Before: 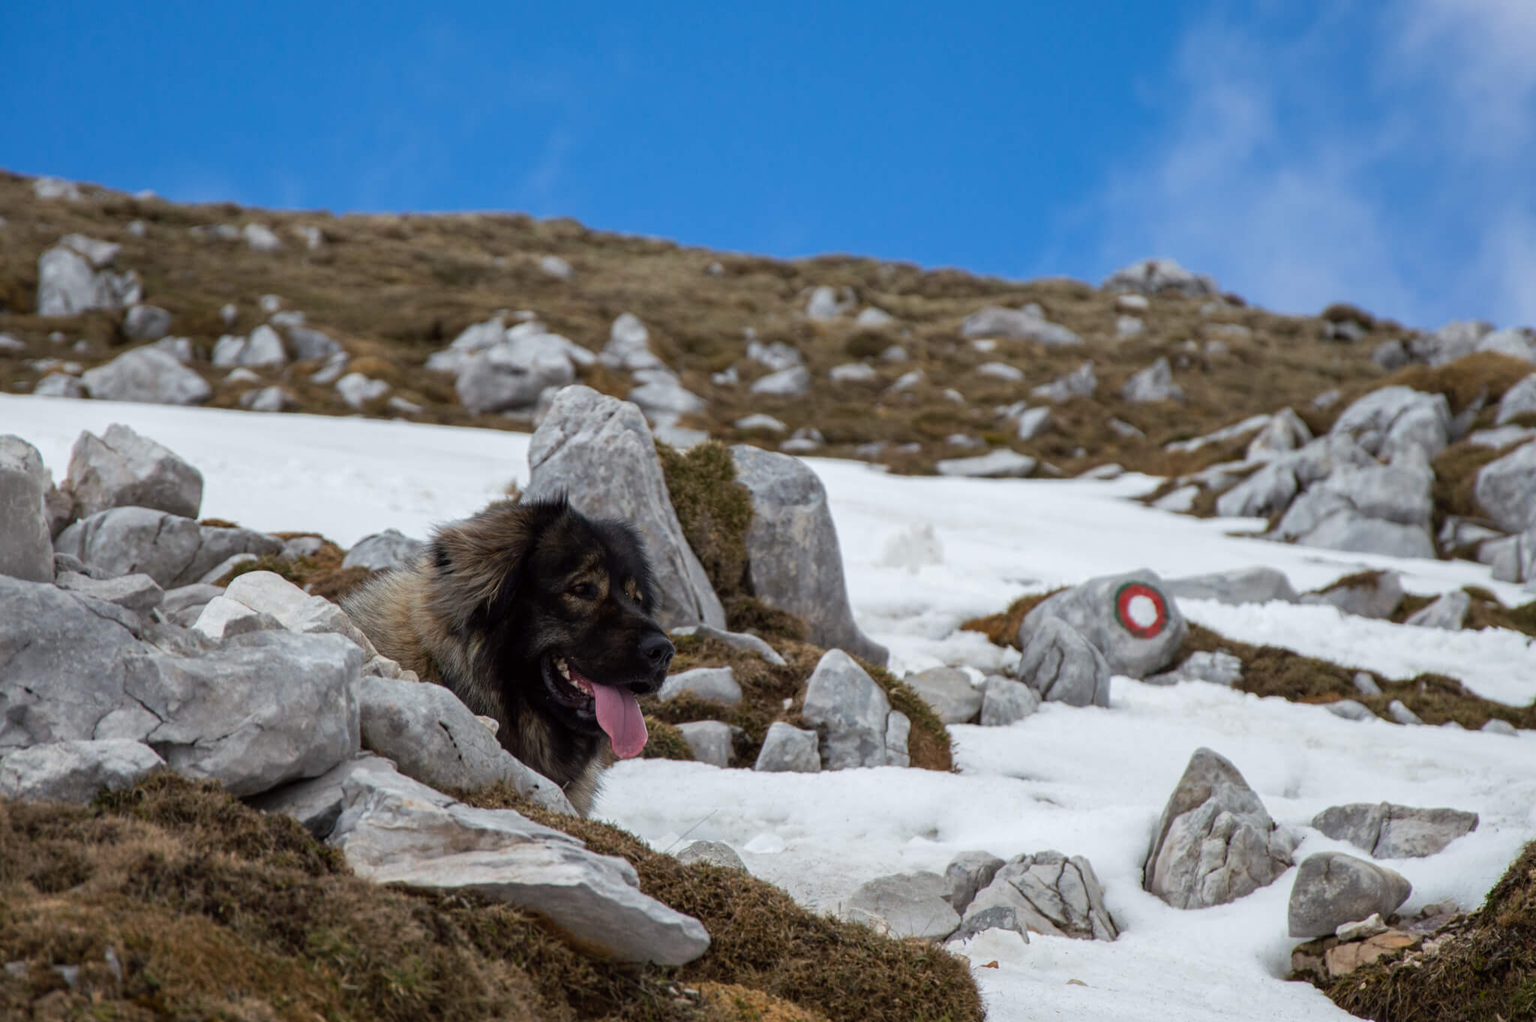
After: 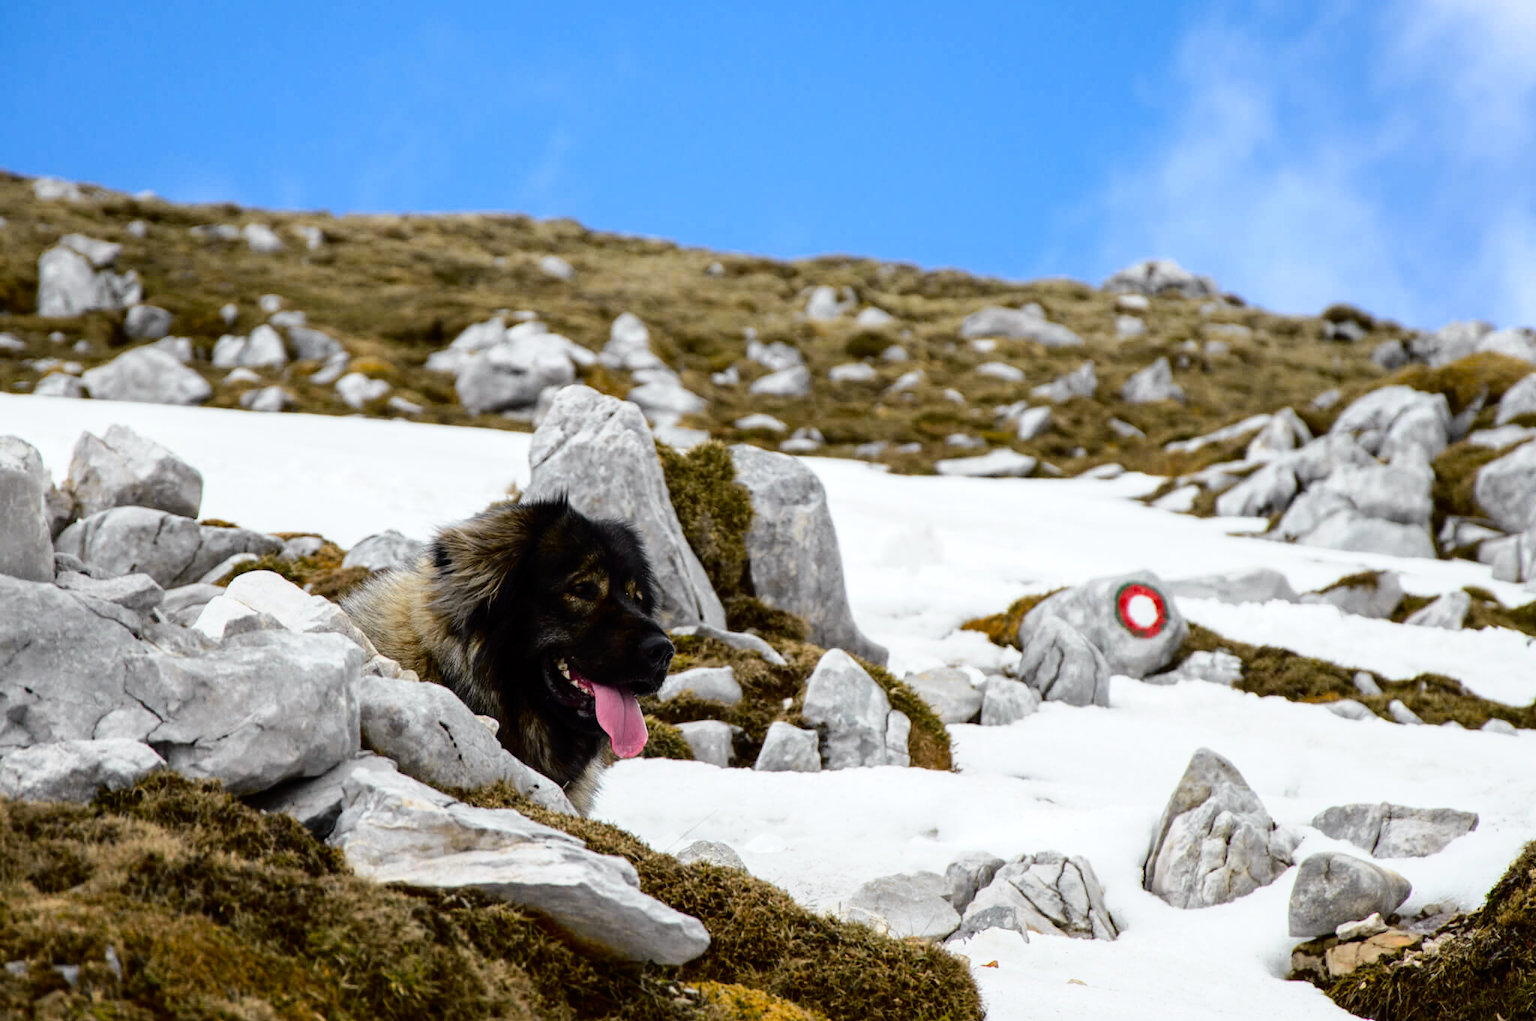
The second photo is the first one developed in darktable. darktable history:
color balance rgb: perceptual saturation grading › global saturation 20%, perceptual saturation grading › highlights -24.94%, perceptual saturation grading › shadows 25.096%
tone curve: curves: ch0 [(0, 0) (0.136, 0.071) (0.346, 0.366) (0.489, 0.573) (0.66, 0.748) (0.858, 0.926) (1, 0.977)]; ch1 [(0, 0) (0.353, 0.344) (0.45, 0.46) (0.498, 0.498) (0.521, 0.512) (0.563, 0.559) (0.592, 0.605) (0.641, 0.673) (1, 1)]; ch2 [(0, 0) (0.333, 0.346) (0.375, 0.375) (0.424, 0.43) (0.476, 0.492) (0.502, 0.502) (0.524, 0.531) (0.579, 0.61) (0.612, 0.644) (0.641, 0.722) (1, 1)], color space Lab, independent channels, preserve colors none
tone equalizer: -8 EV -0.45 EV, -7 EV -0.362 EV, -6 EV -0.297 EV, -5 EV -0.186 EV, -3 EV 0.209 EV, -2 EV 0.305 EV, -1 EV 0.388 EV, +0 EV 0.438 EV
